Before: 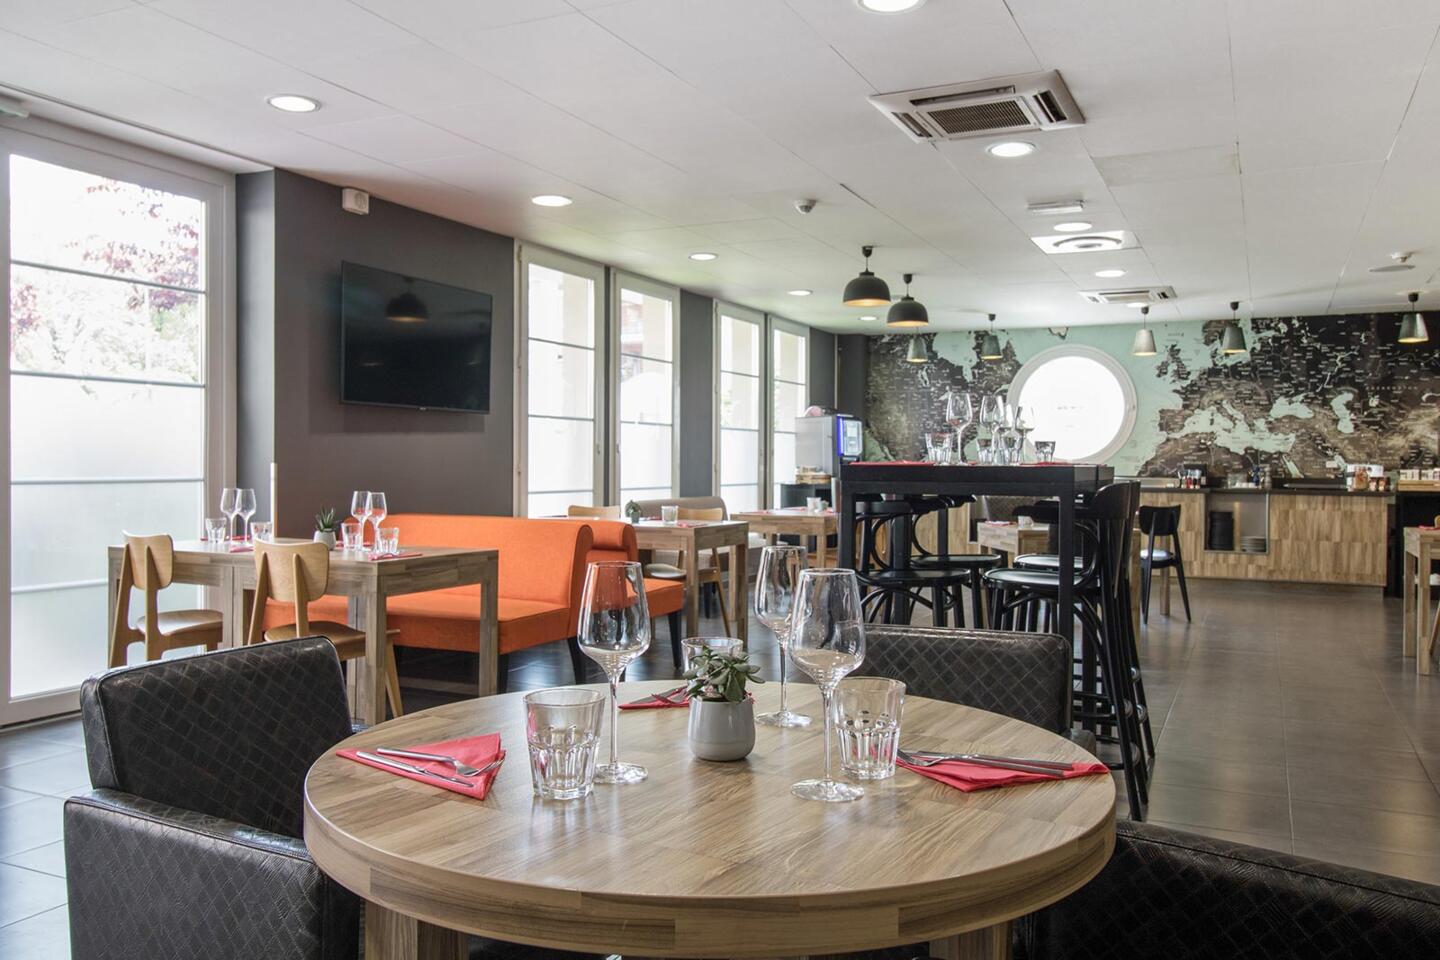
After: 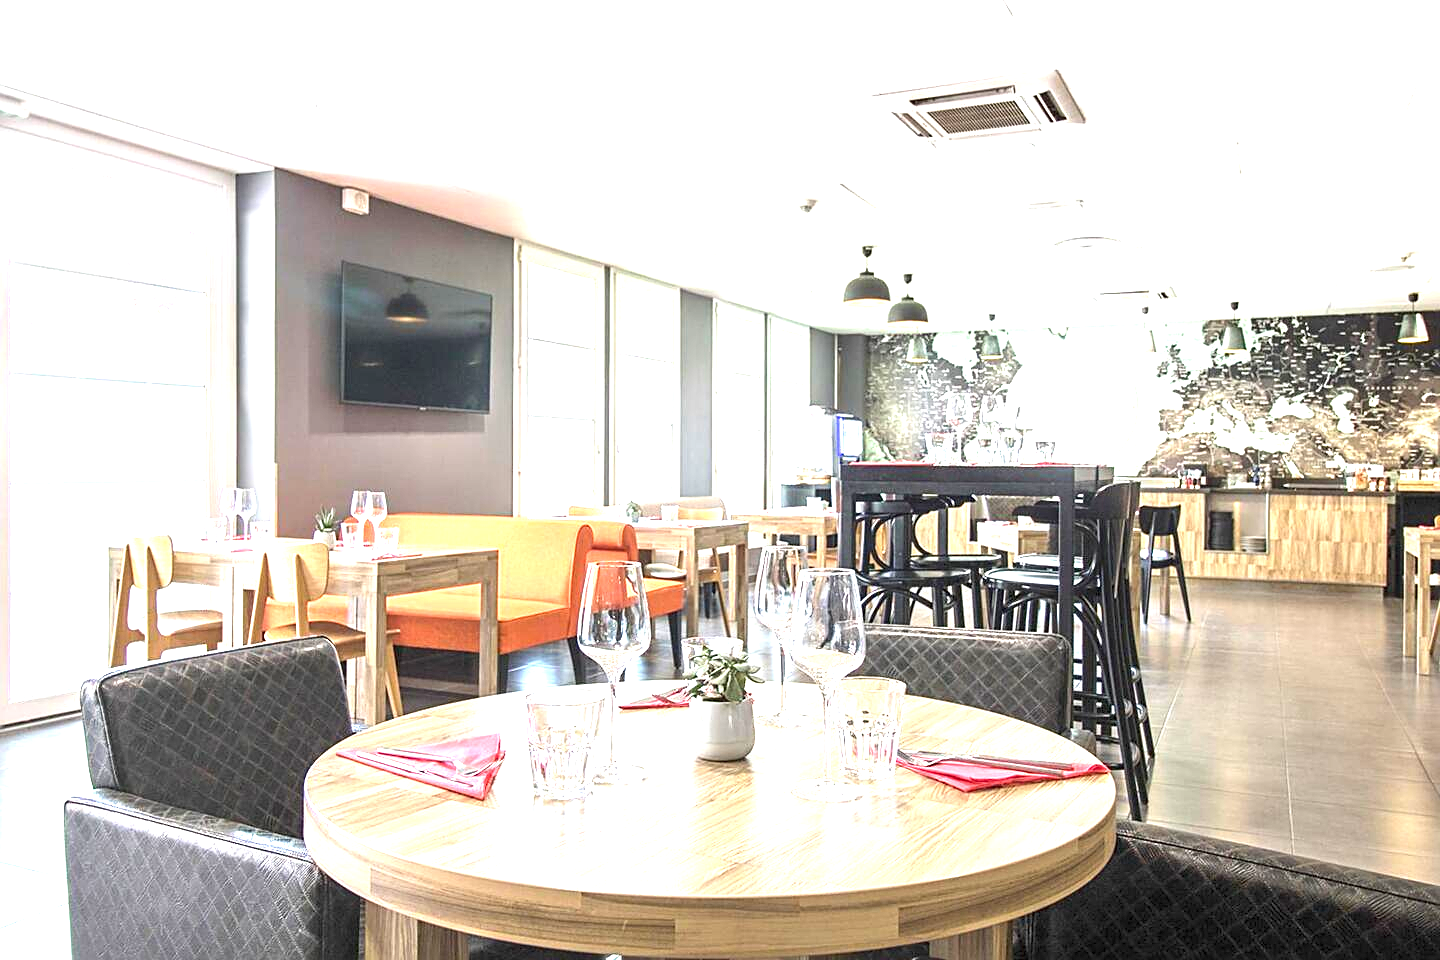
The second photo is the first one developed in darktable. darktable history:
exposure: black level correction 0, exposure 1.975 EV, compensate exposure bias true, compensate highlight preservation false
sharpen: on, module defaults
contrast brightness saturation: contrast 0.05, brightness 0.06, saturation 0.01
